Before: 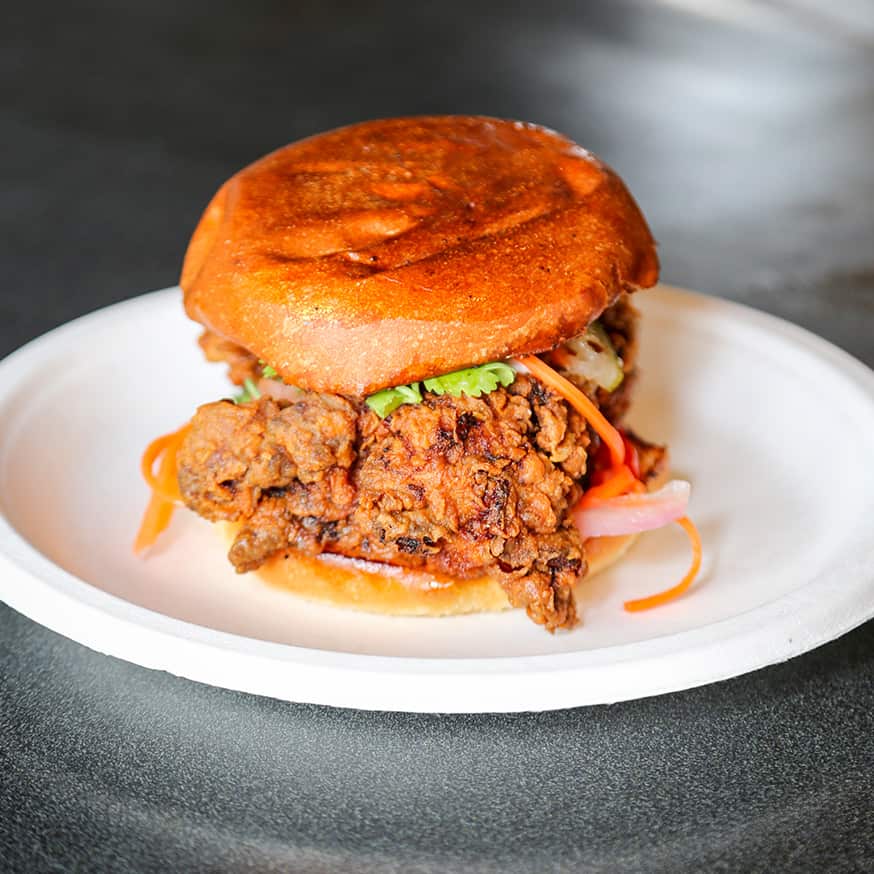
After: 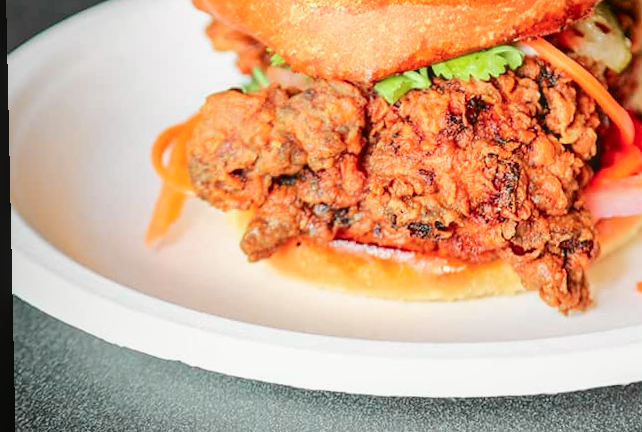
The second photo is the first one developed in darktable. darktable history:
crop: top 36.498%, right 27.964%, bottom 14.995%
tone curve: curves: ch0 [(0, 0.008) (0.107, 0.091) (0.283, 0.287) (0.461, 0.498) (0.64, 0.679) (0.822, 0.841) (0.998, 0.978)]; ch1 [(0, 0) (0.316, 0.349) (0.466, 0.442) (0.502, 0.5) (0.527, 0.519) (0.561, 0.553) (0.608, 0.629) (0.669, 0.704) (0.859, 0.899) (1, 1)]; ch2 [(0, 0) (0.33, 0.301) (0.421, 0.443) (0.473, 0.498) (0.502, 0.504) (0.522, 0.525) (0.592, 0.61) (0.705, 0.7) (1, 1)], color space Lab, independent channels, preserve colors none
rotate and perspective: rotation -1.24°, automatic cropping off
local contrast: detail 110%
